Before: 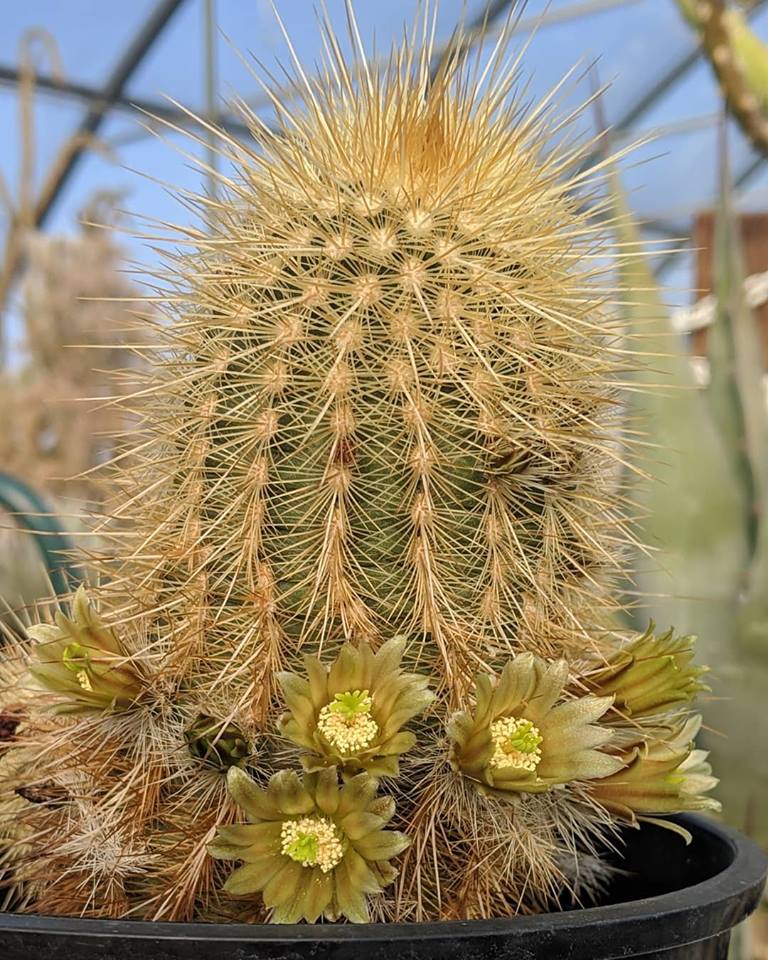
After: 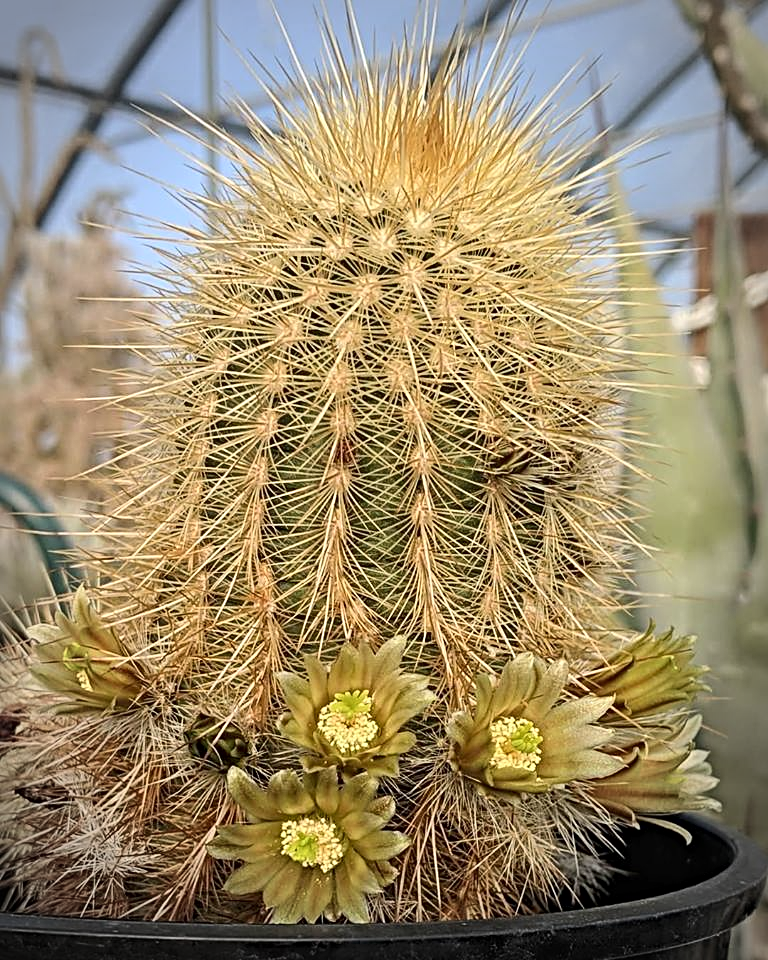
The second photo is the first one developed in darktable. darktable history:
sharpen: radius 4.886
contrast brightness saturation: contrast 0.146, brightness 0.049
vignetting: center (0, 0.005), automatic ratio true, unbound false
